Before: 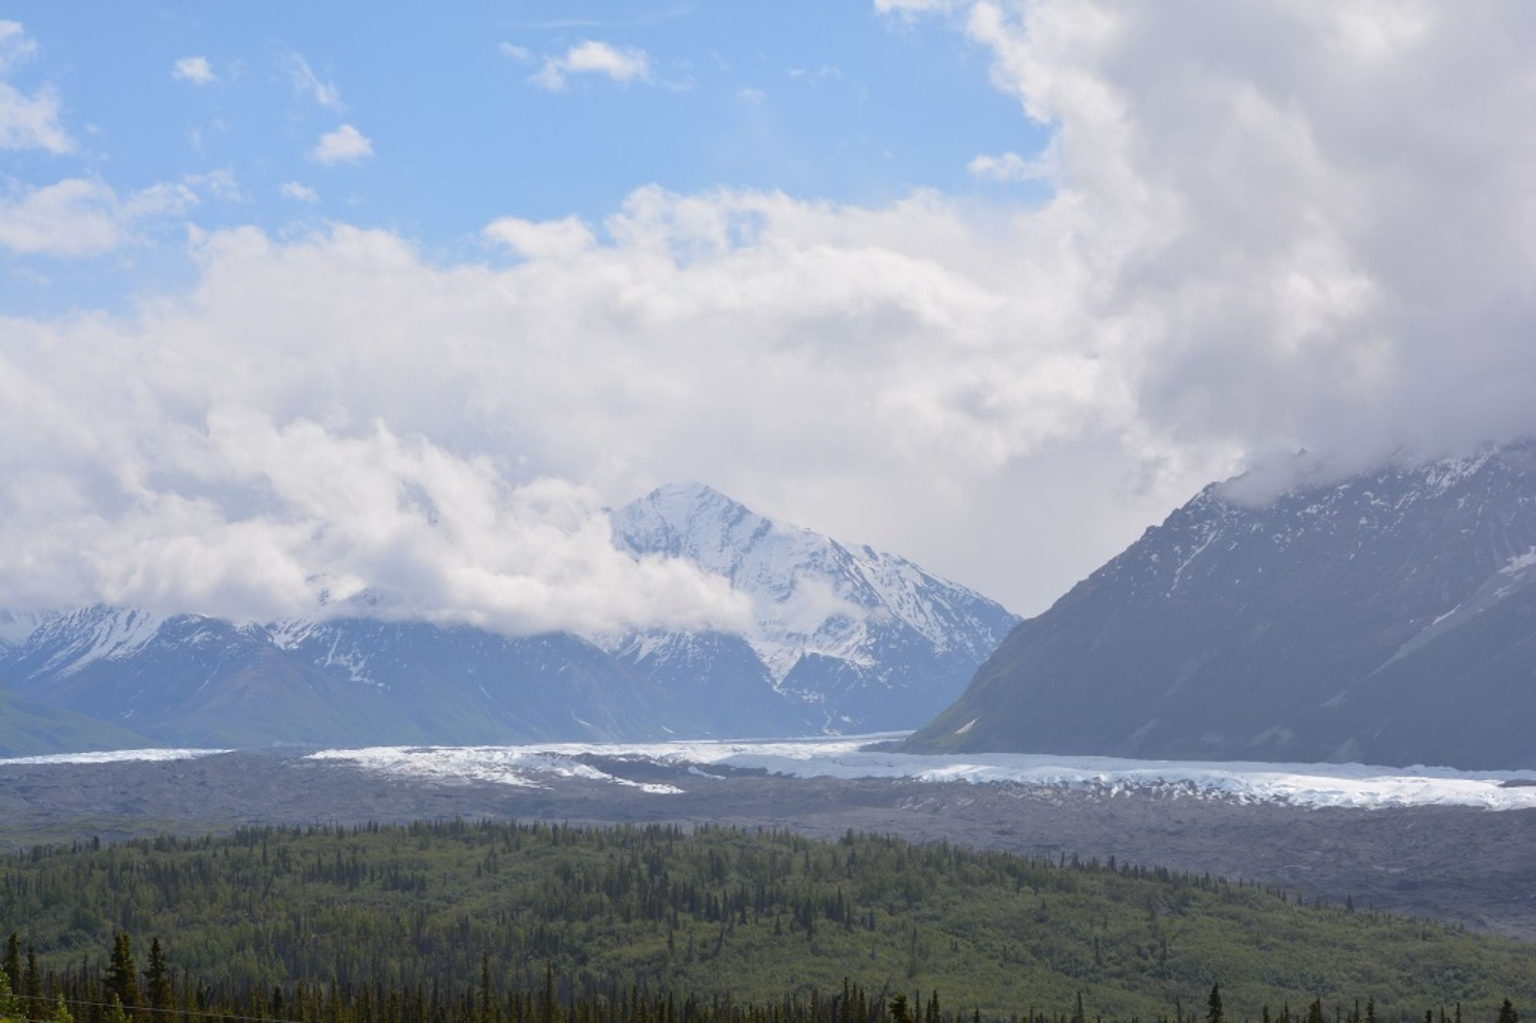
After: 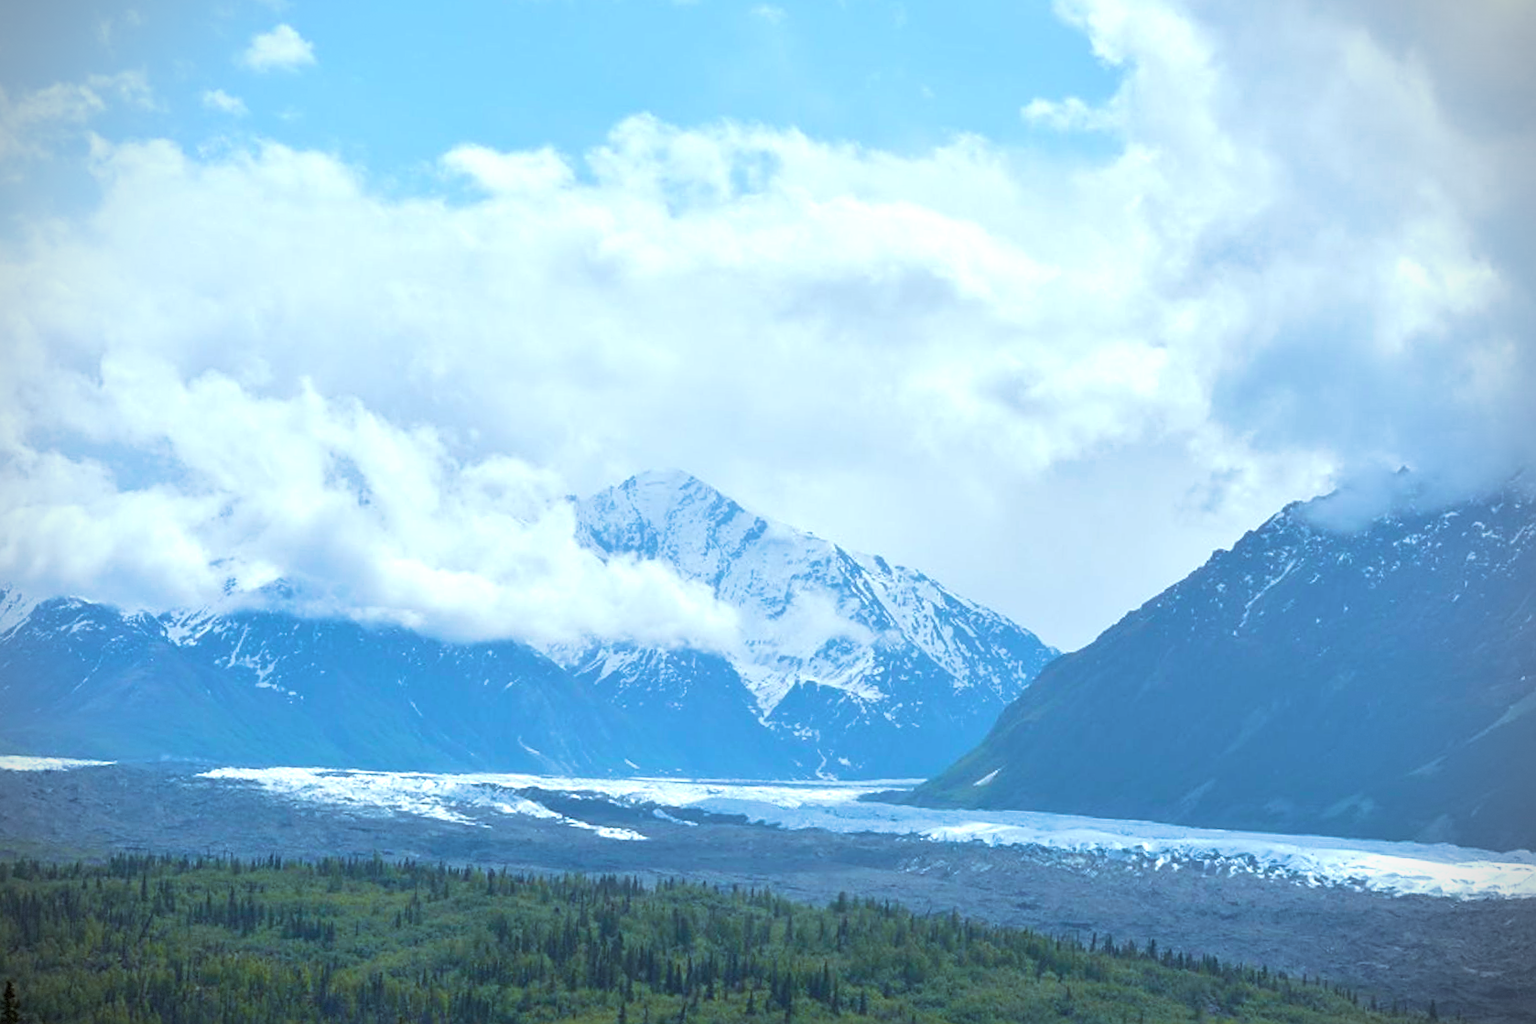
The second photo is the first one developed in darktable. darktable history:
crop and rotate: angle -2.83°, left 5.28%, top 5.18%, right 4.687%, bottom 4.671%
exposure: black level correction 0, exposure 0.397 EV, compensate highlight preservation false
color correction: highlights a* -10, highlights b* -10.43
local contrast: mode bilateral grid, contrast 20, coarseness 51, detail 120%, midtone range 0.2
vignetting: fall-off start 79.72%, dithering 8-bit output
velvia: strength 73.84%
sharpen: on, module defaults
